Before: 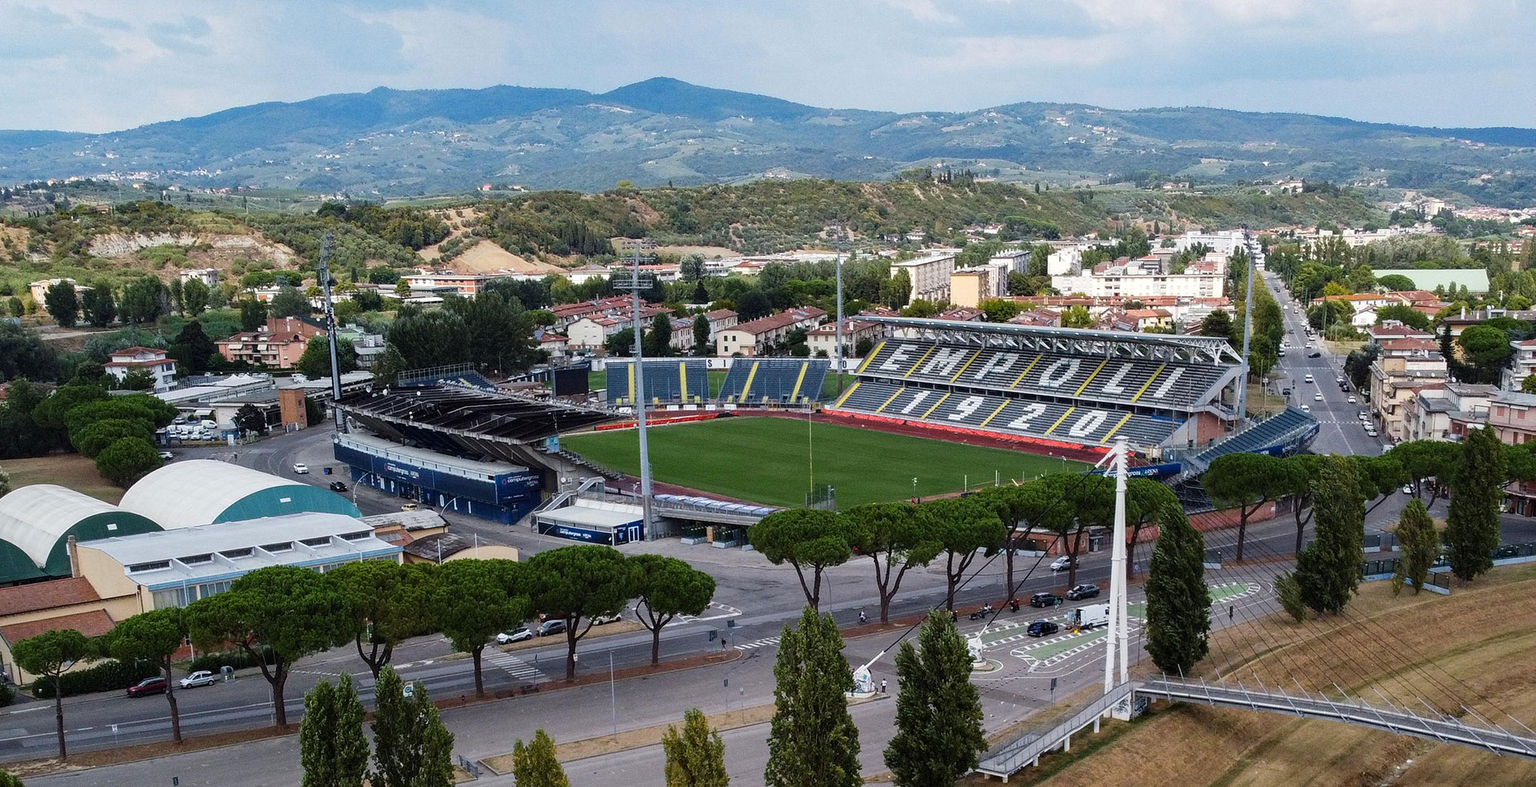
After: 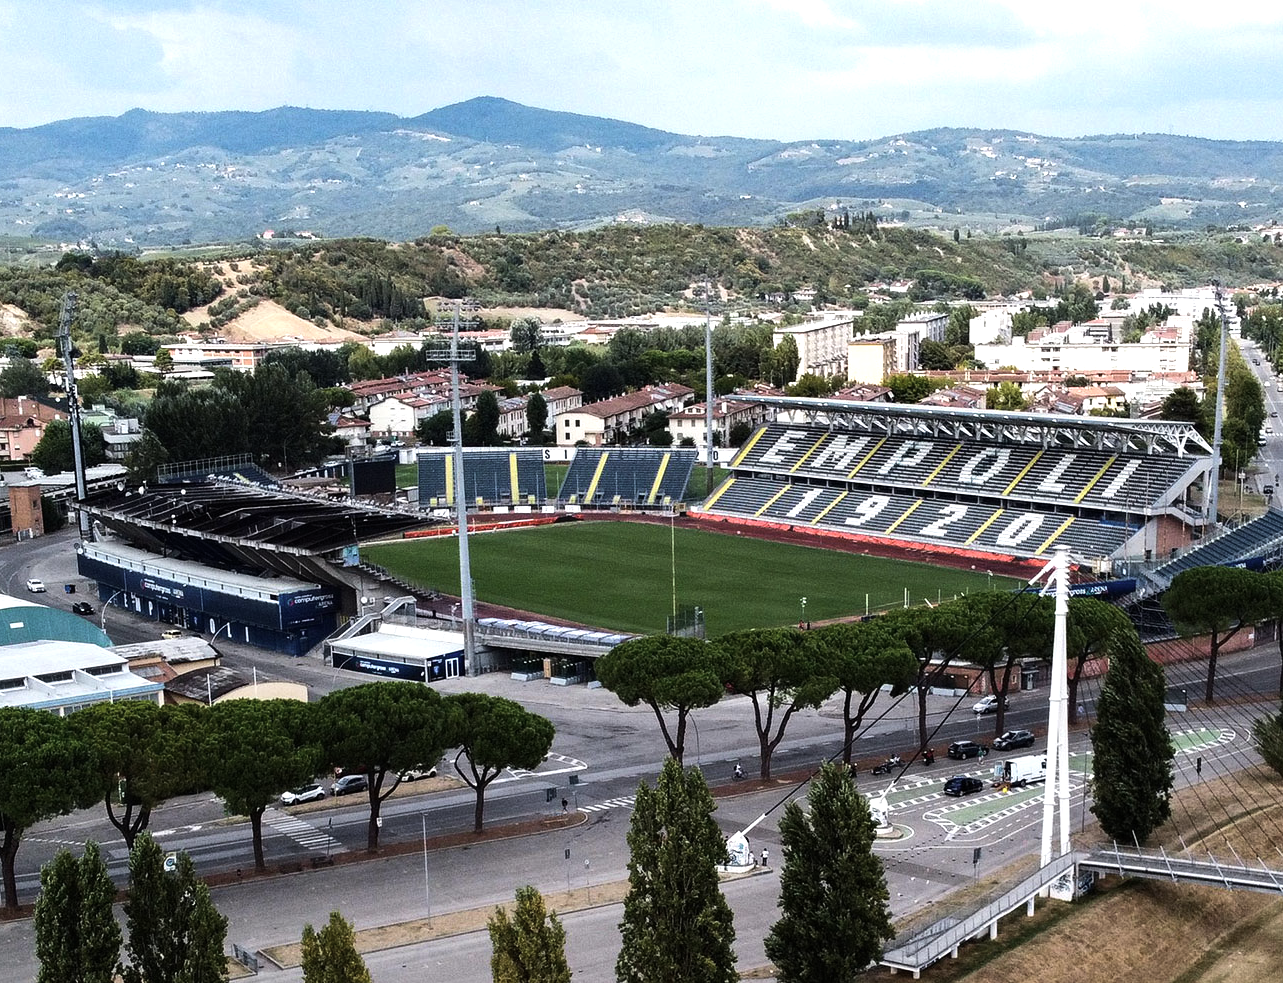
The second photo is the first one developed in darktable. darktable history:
crop and rotate: left 17.732%, right 15.423%
tone equalizer: -8 EV -0.75 EV, -7 EV -0.7 EV, -6 EV -0.6 EV, -5 EV -0.4 EV, -3 EV 0.4 EV, -2 EV 0.6 EV, -1 EV 0.7 EV, +0 EV 0.75 EV, edges refinement/feathering 500, mask exposure compensation -1.57 EV, preserve details no
color correction: saturation 0.8
